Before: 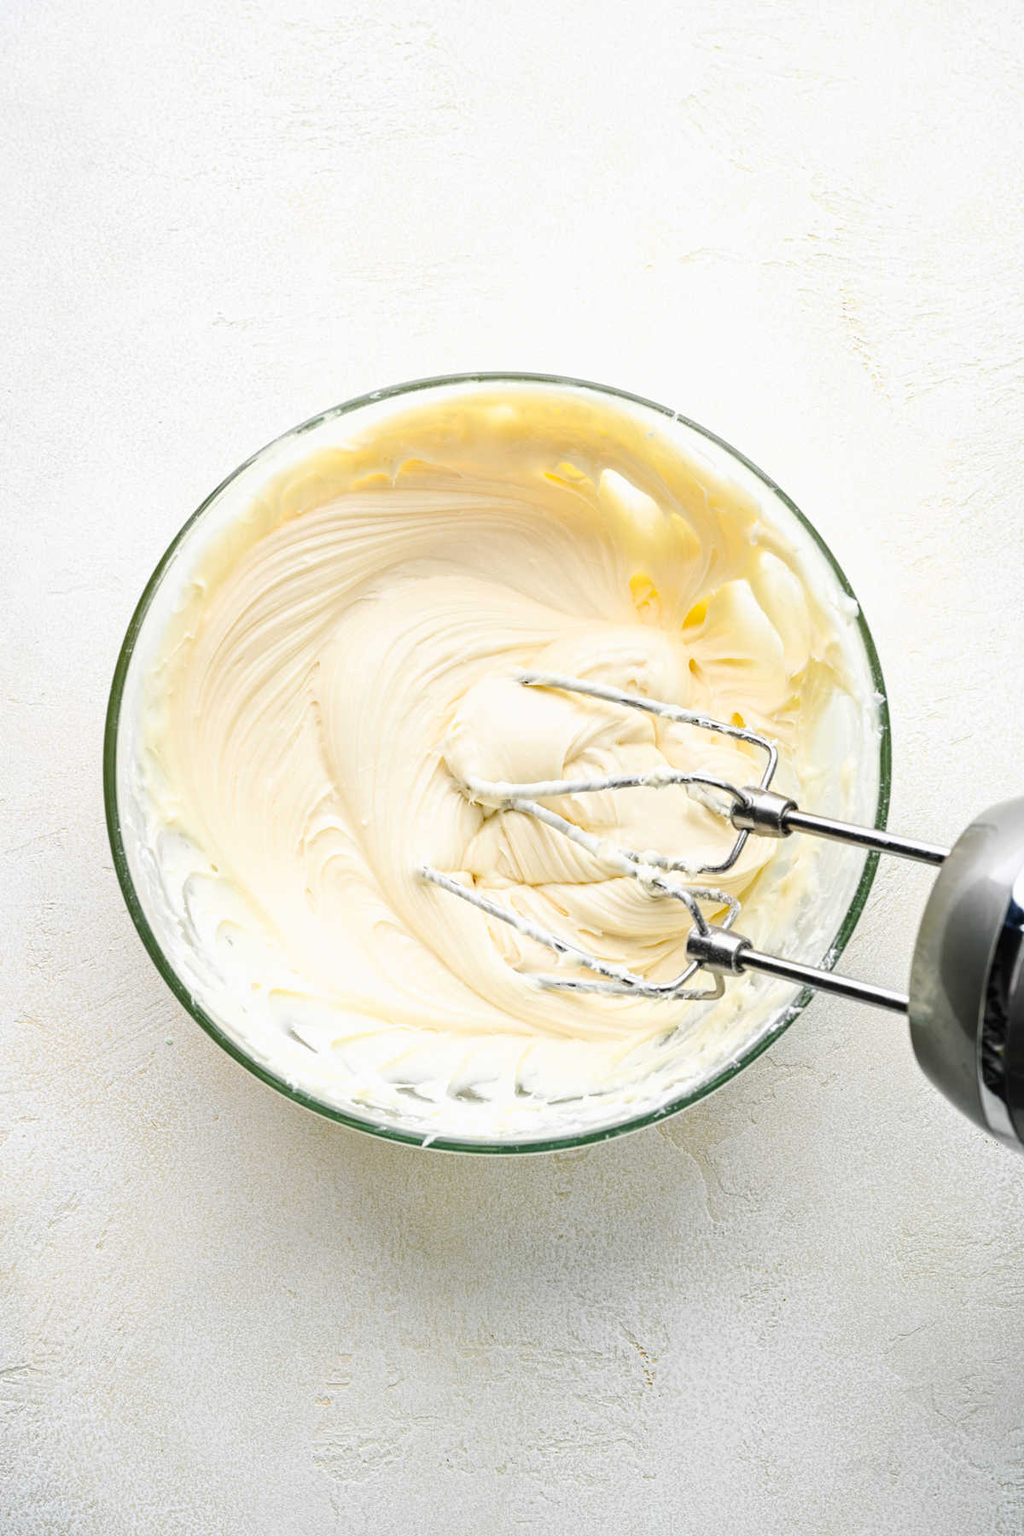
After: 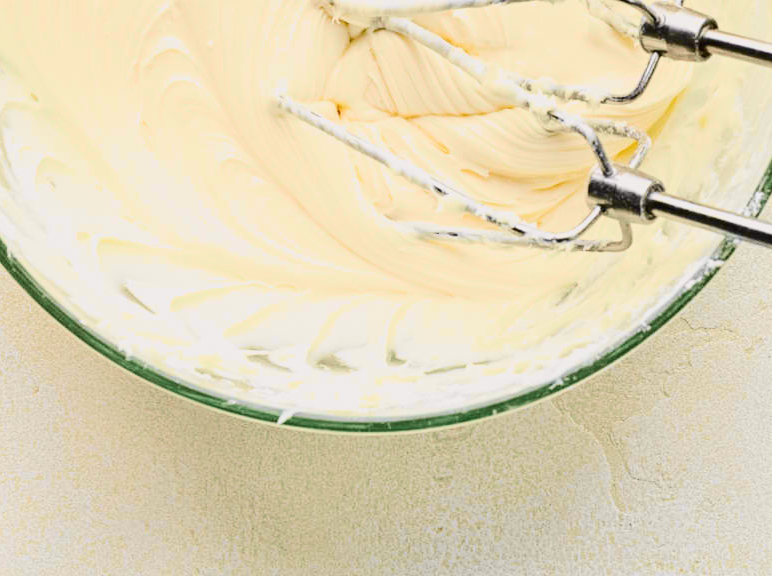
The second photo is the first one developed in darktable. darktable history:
crop: left 18.091%, top 51.13%, right 17.525%, bottom 16.85%
tone curve: curves: ch0 [(0, 0.006) (0.184, 0.172) (0.405, 0.46) (0.456, 0.528) (0.634, 0.728) (0.877, 0.89) (0.984, 0.935)]; ch1 [(0, 0) (0.443, 0.43) (0.492, 0.495) (0.566, 0.582) (0.595, 0.606) (0.608, 0.609) (0.65, 0.677) (1, 1)]; ch2 [(0, 0) (0.33, 0.301) (0.421, 0.443) (0.447, 0.489) (0.492, 0.495) (0.537, 0.583) (0.586, 0.591) (0.663, 0.686) (1, 1)], color space Lab, independent channels, preserve colors none
